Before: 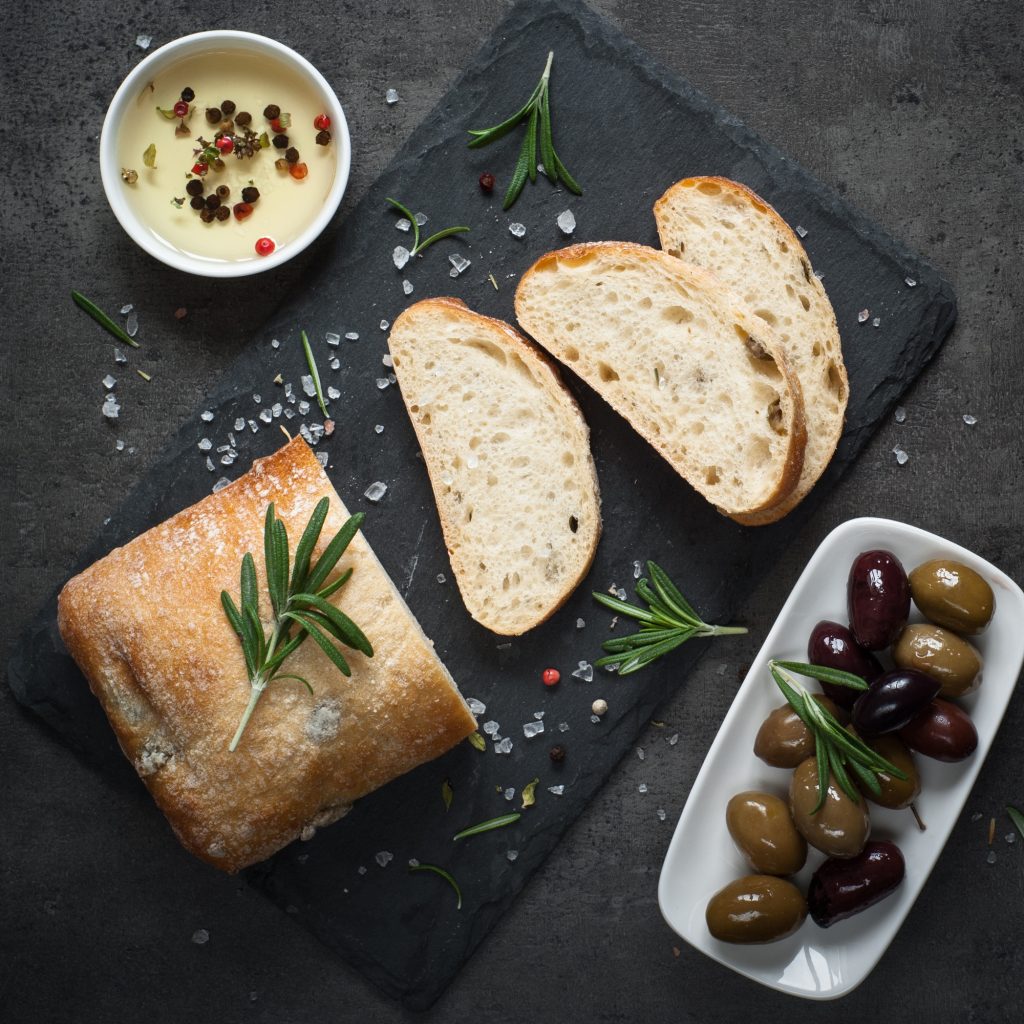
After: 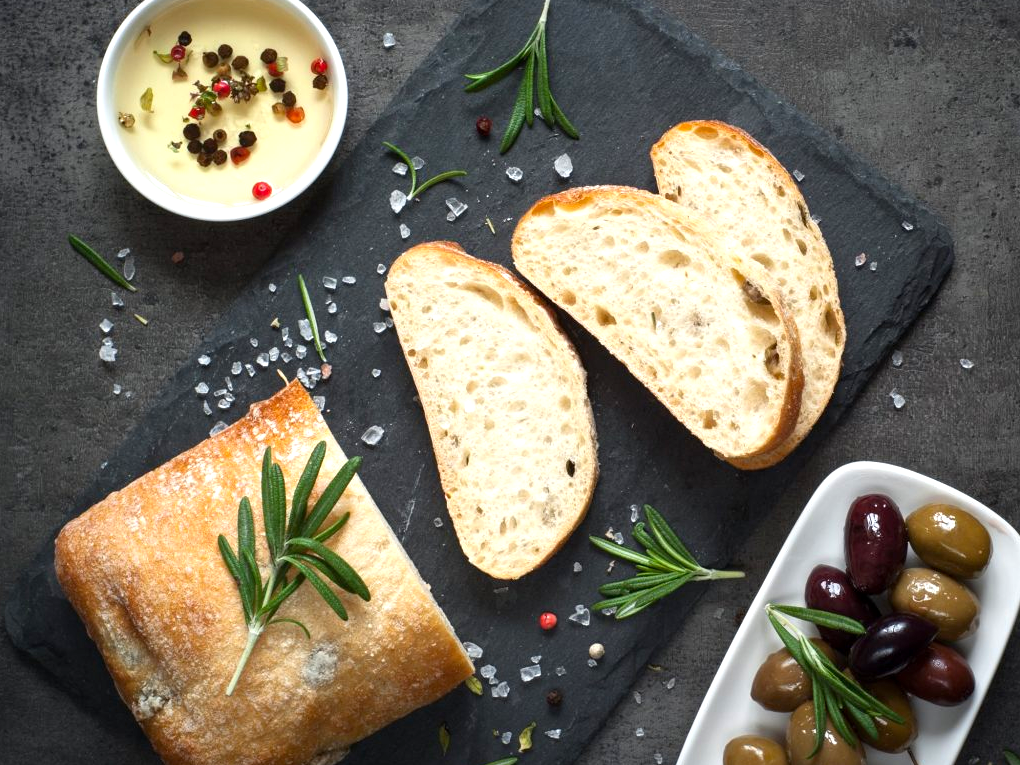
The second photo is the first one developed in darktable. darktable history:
color correction: saturation 1.11
exposure: black level correction 0.001, exposure 0.5 EV, compensate exposure bias true, compensate highlight preservation false
crop: left 0.387%, top 5.469%, bottom 19.809%
